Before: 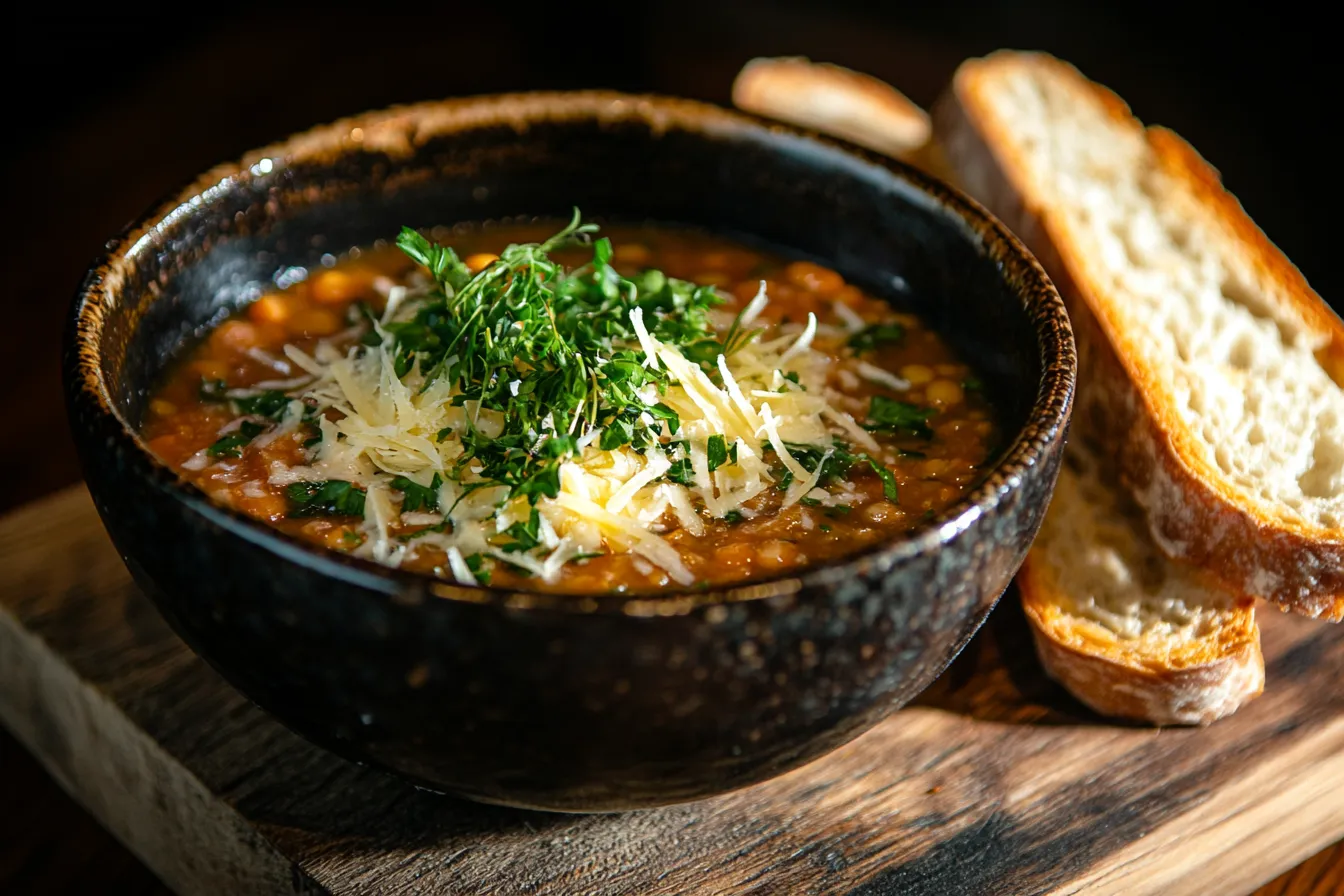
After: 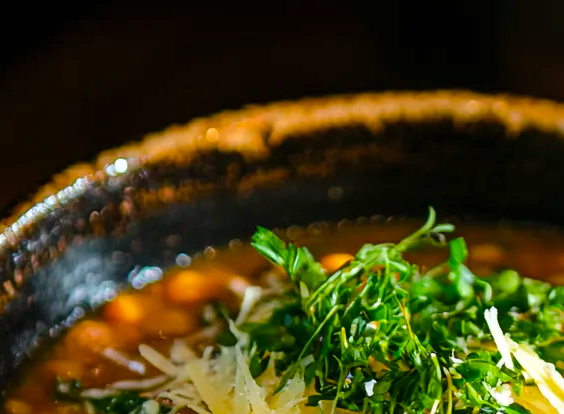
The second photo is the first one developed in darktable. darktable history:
color balance rgb: perceptual saturation grading › global saturation 25%, perceptual brilliance grading › mid-tones 10%, perceptual brilliance grading › shadows 15%, global vibrance 20%
shadows and highlights: radius 108.52, shadows 23.73, highlights -59.32, low approximation 0.01, soften with gaussian
crop and rotate: left 10.817%, top 0.062%, right 47.194%, bottom 53.626%
tone equalizer: on, module defaults
